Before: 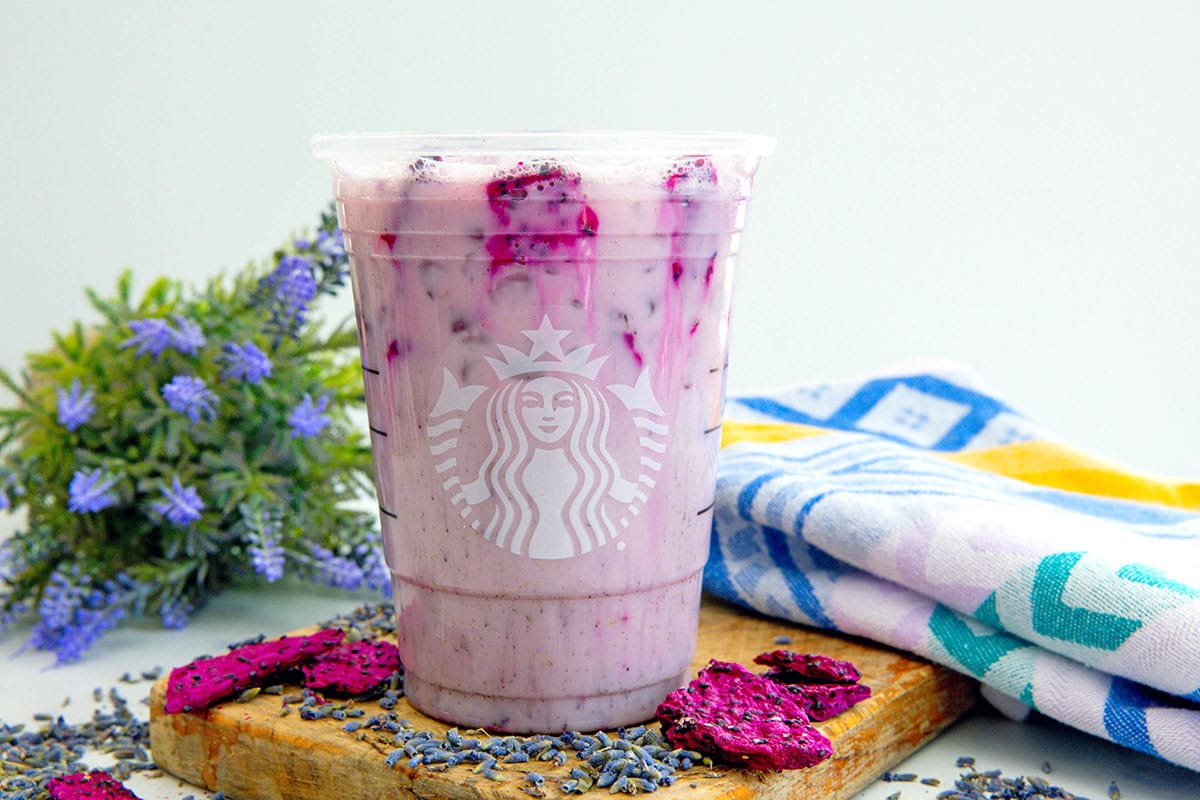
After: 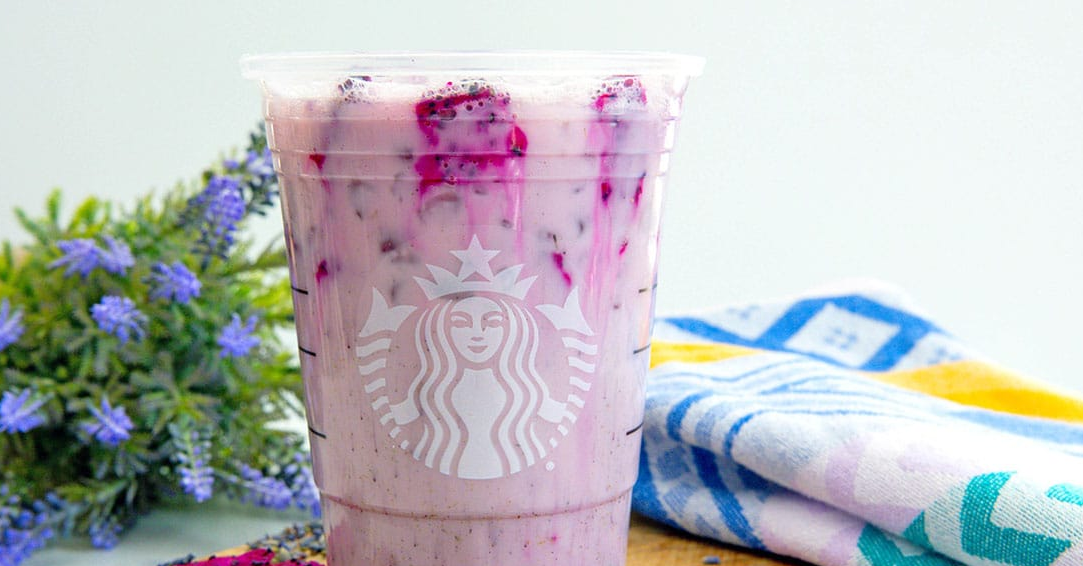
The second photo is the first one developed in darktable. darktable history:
crop: left 5.969%, top 10.032%, right 3.76%, bottom 19.113%
